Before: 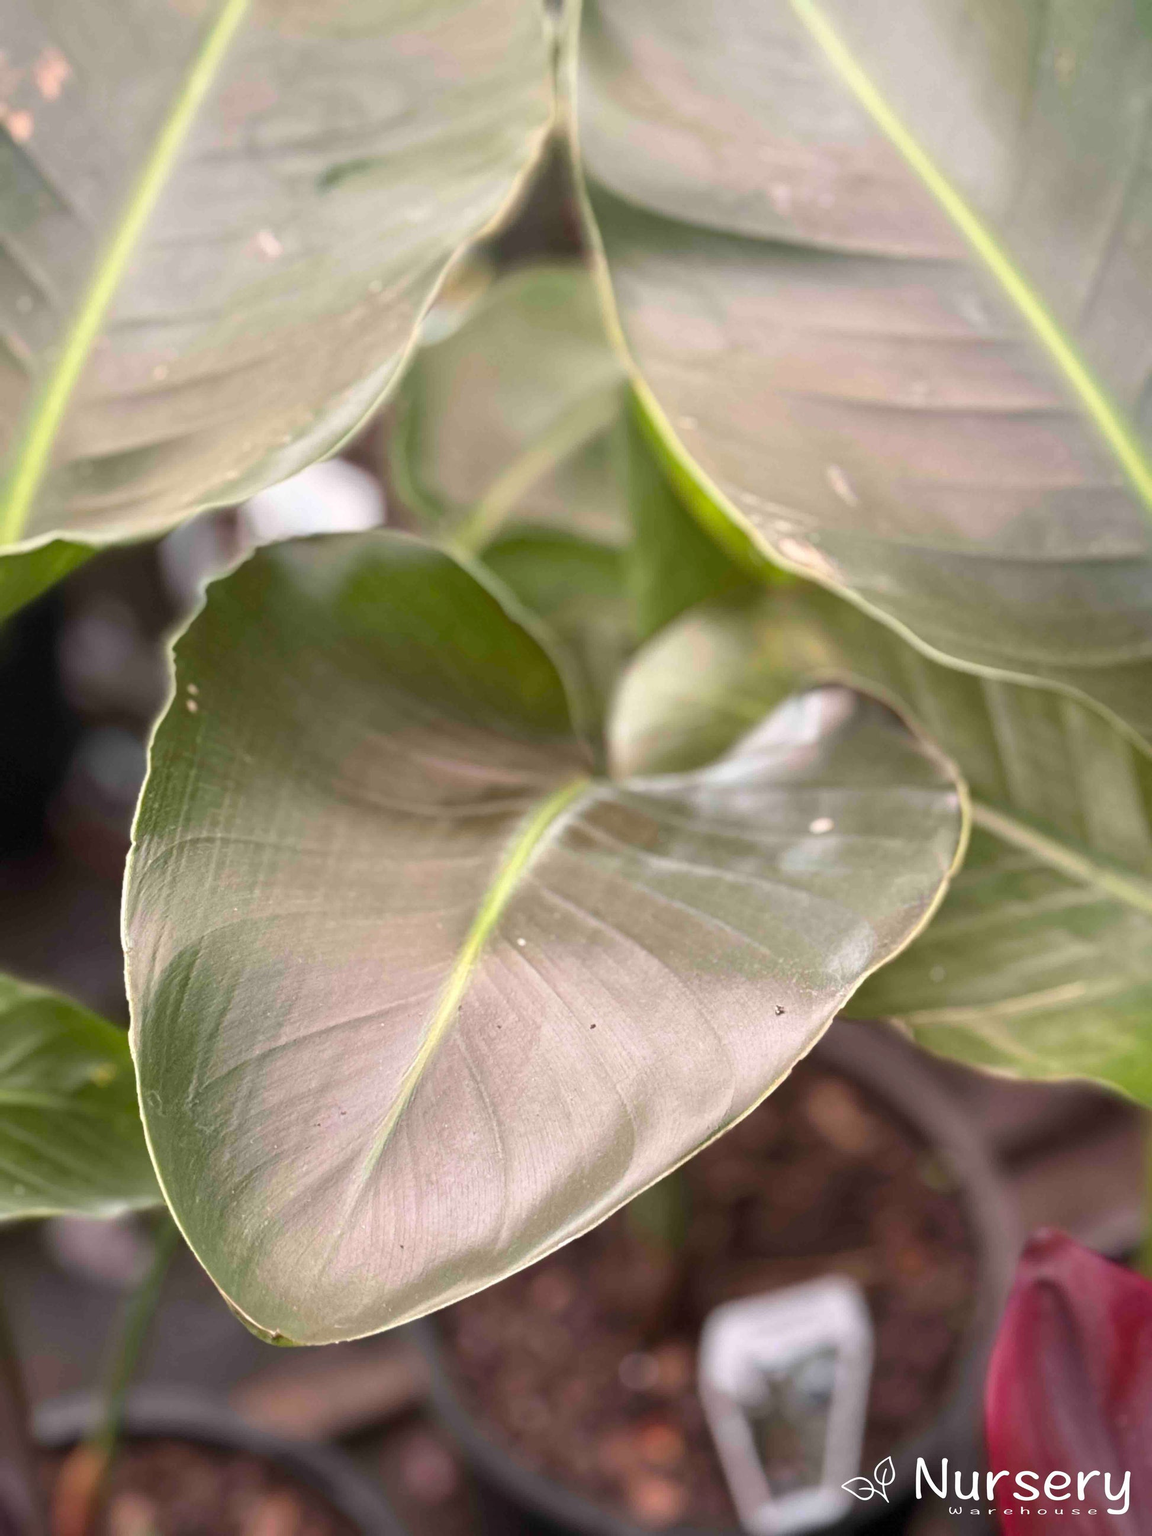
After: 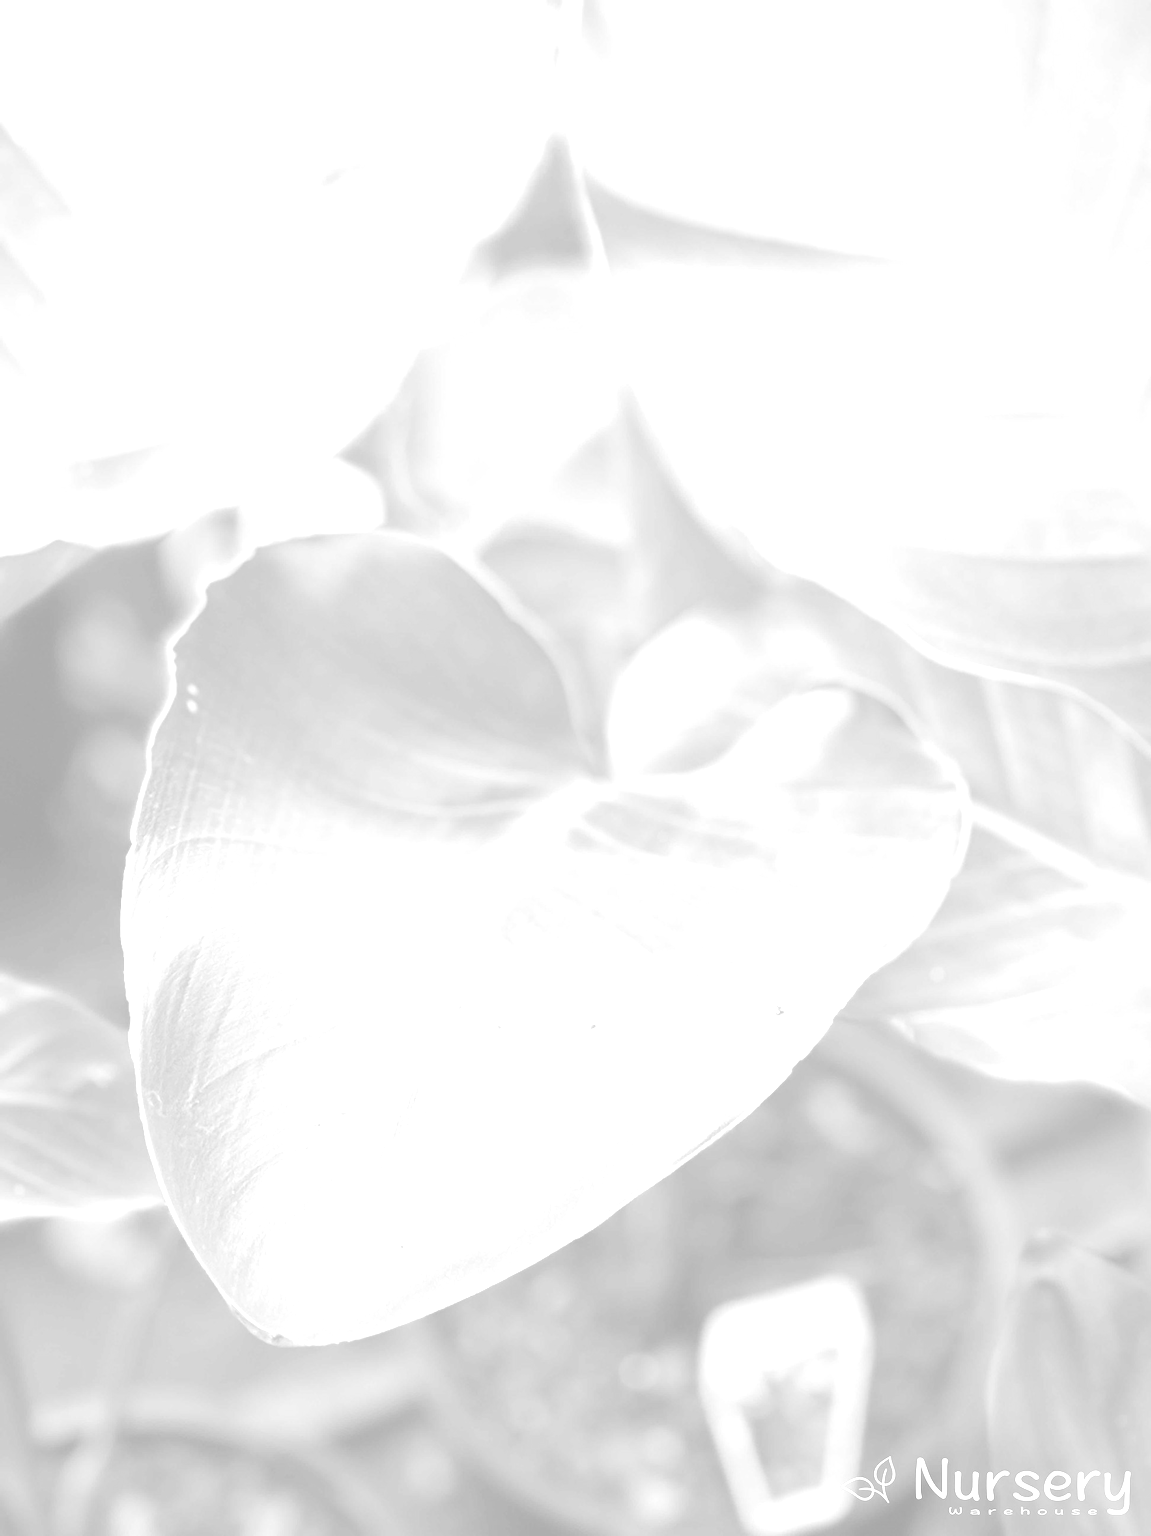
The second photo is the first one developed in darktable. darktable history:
monochrome: a -3.63, b -0.465
colorize: hue 36°, saturation 71%, lightness 80.79%
